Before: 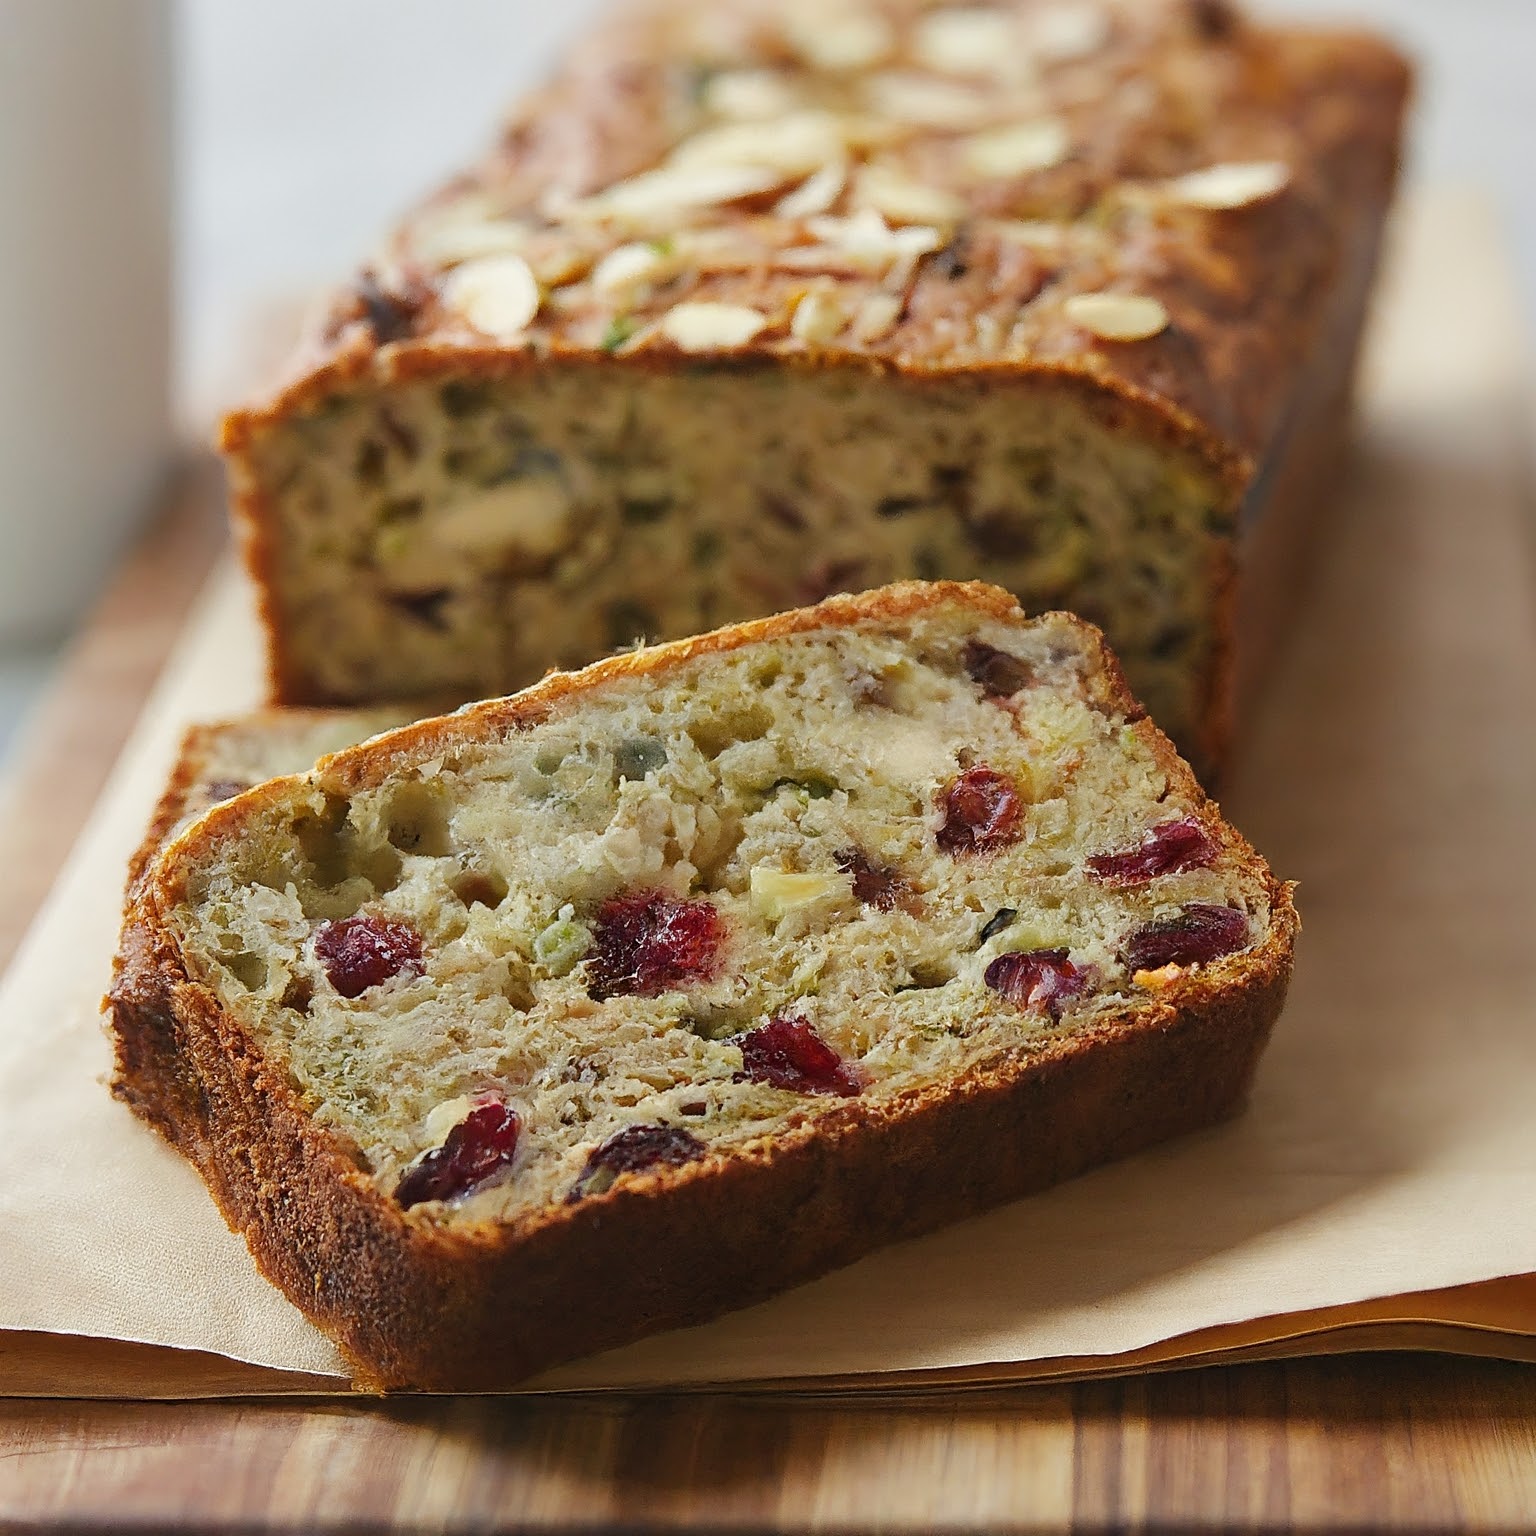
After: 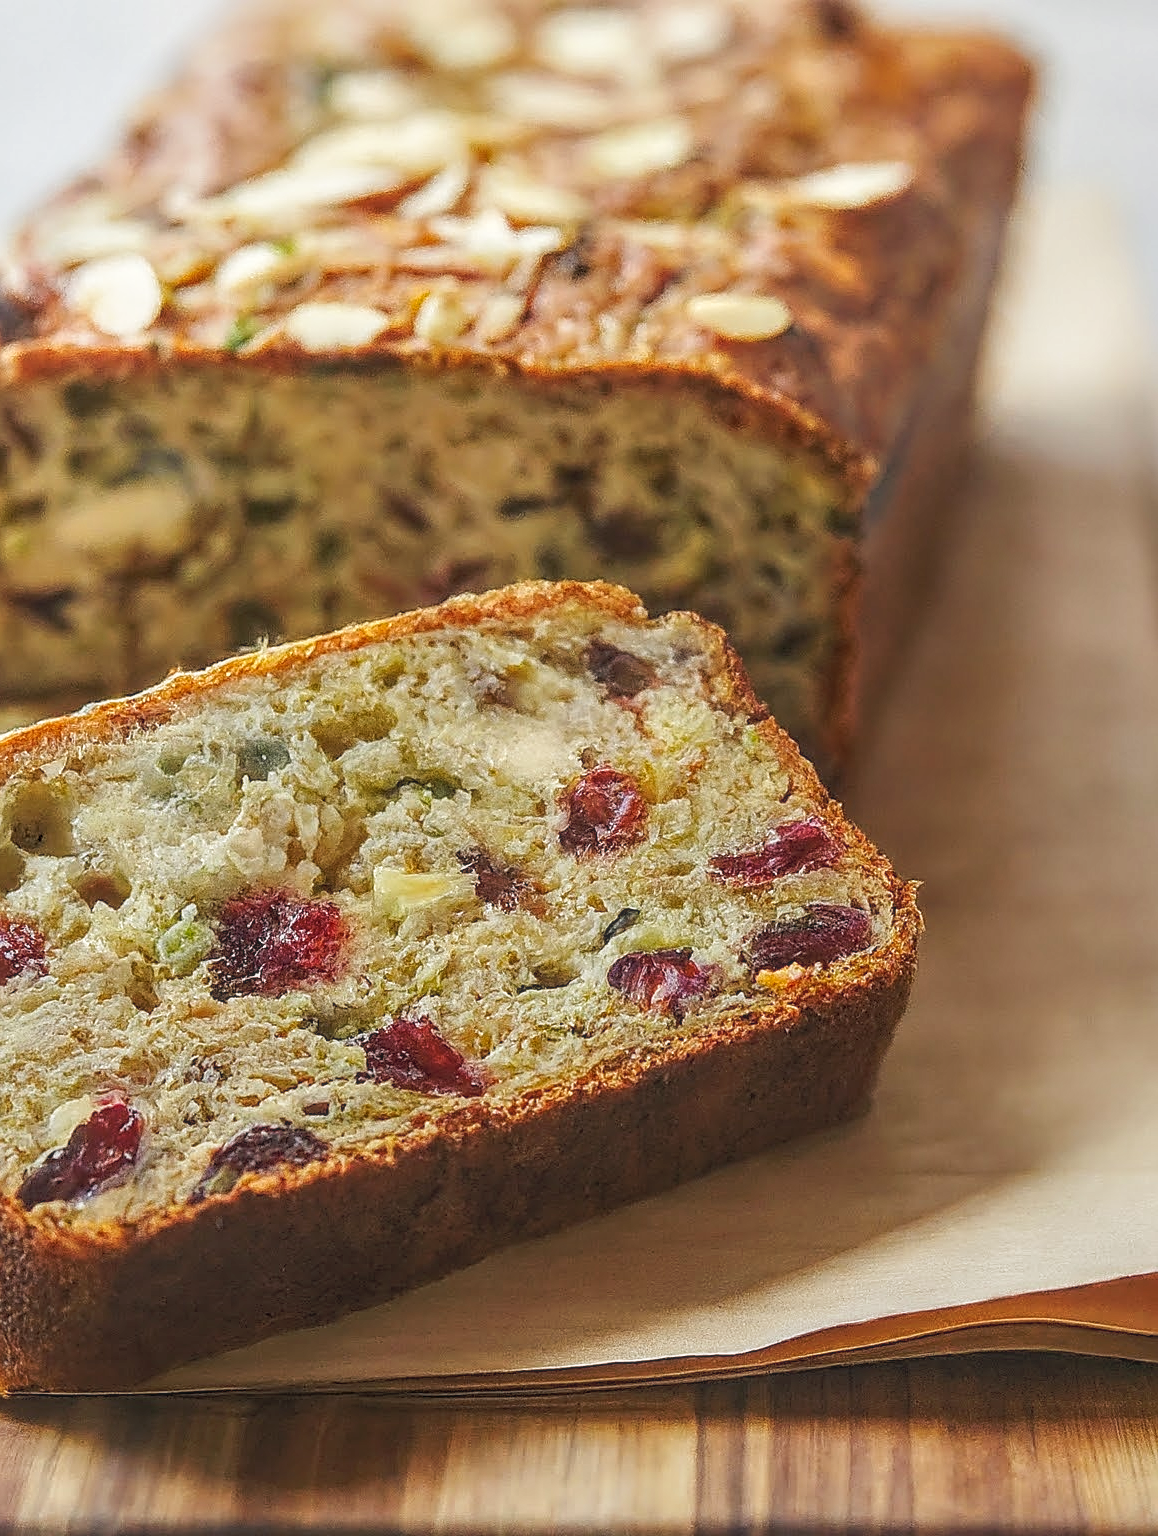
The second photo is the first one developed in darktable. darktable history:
tone curve: curves: ch0 [(0, 0) (0.003, 0.019) (0.011, 0.022) (0.025, 0.03) (0.044, 0.049) (0.069, 0.08) (0.1, 0.111) (0.136, 0.144) (0.177, 0.189) (0.224, 0.23) (0.277, 0.285) (0.335, 0.356) (0.399, 0.428) (0.468, 0.511) (0.543, 0.597) (0.623, 0.682) (0.709, 0.773) (0.801, 0.865) (0.898, 0.945) (1, 1)], preserve colors none
local contrast: highlights 66%, shadows 33%, detail 166%, midtone range 0.2
sharpen: on, module defaults
crop and rotate: left 24.6%
